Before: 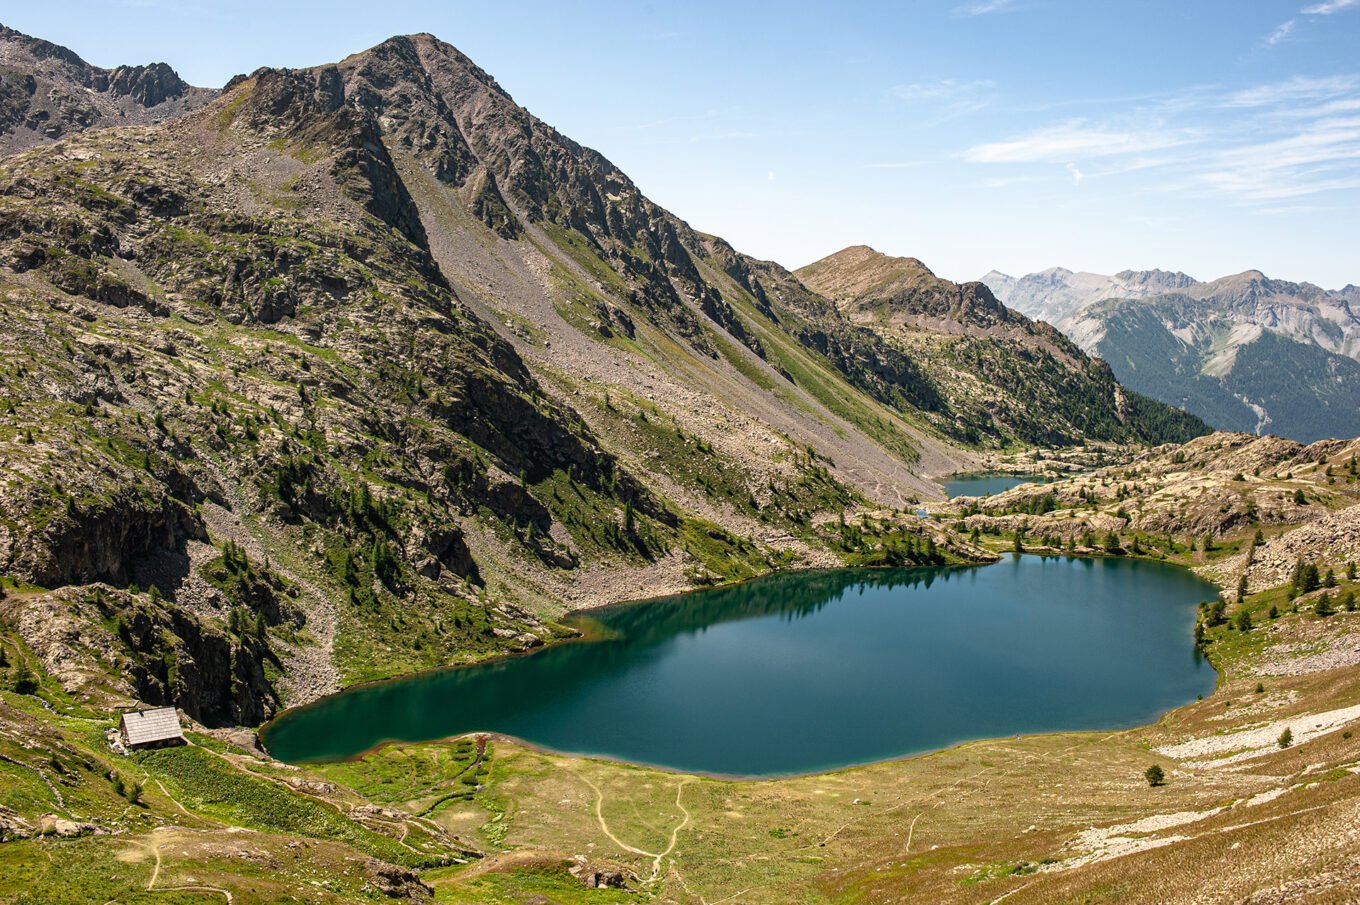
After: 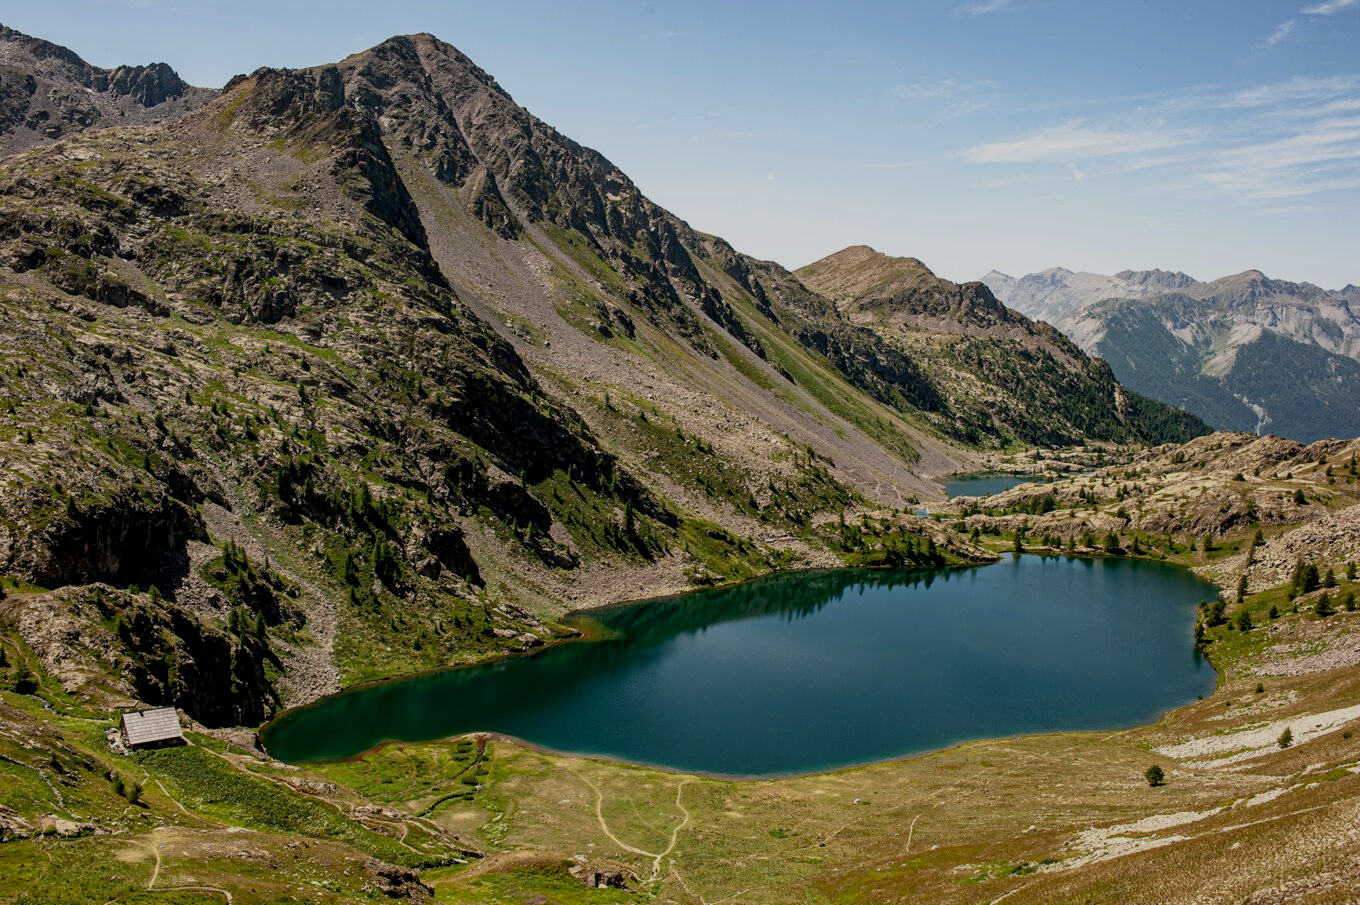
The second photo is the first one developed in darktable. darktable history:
exposure: black level correction 0.009, exposure -0.637 EV, compensate highlight preservation false
white balance: emerald 1
